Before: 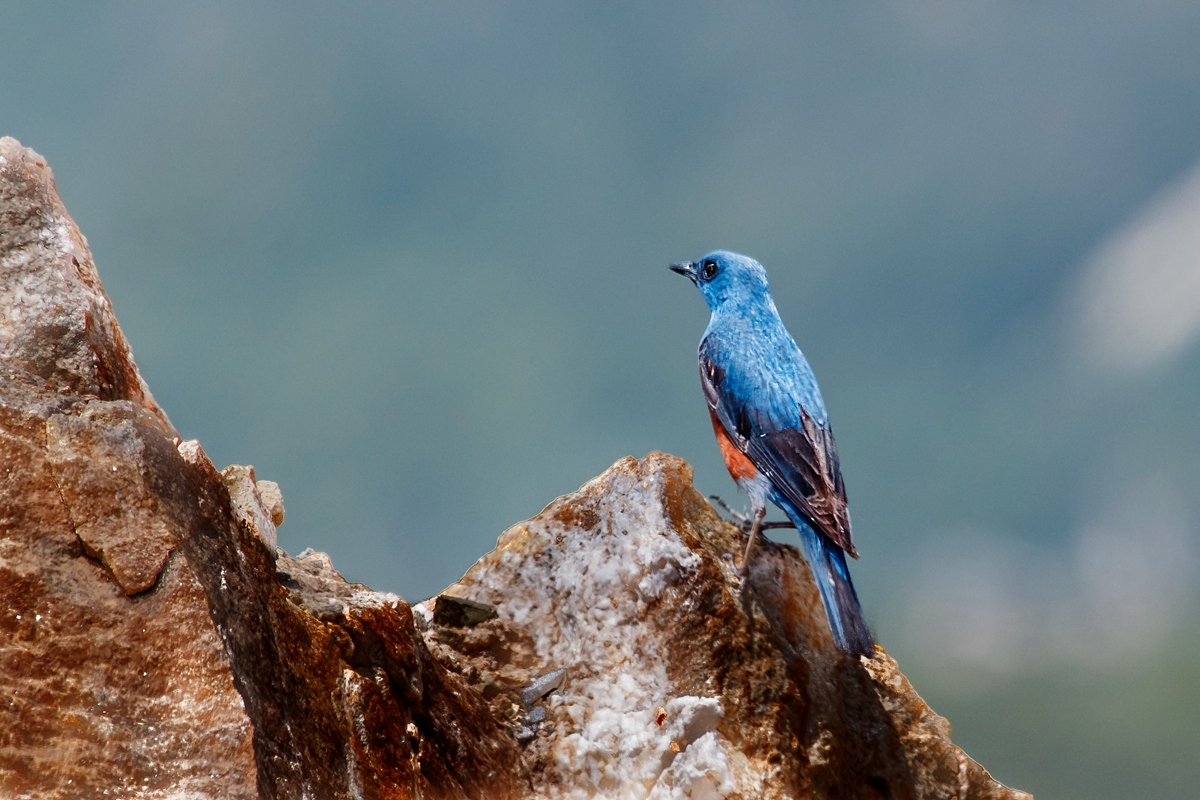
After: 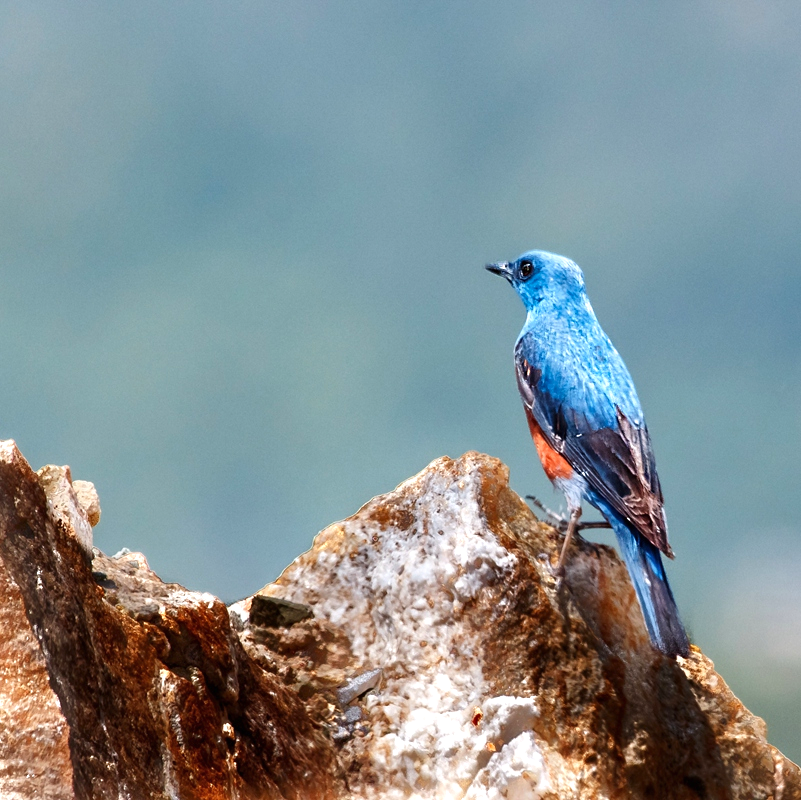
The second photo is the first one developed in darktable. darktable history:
exposure: black level correction 0, exposure 0.7 EV, compensate exposure bias true, compensate highlight preservation false
crop: left 15.401%, right 17.834%
shadows and highlights: shadows 48.88, highlights -41.27, soften with gaussian
